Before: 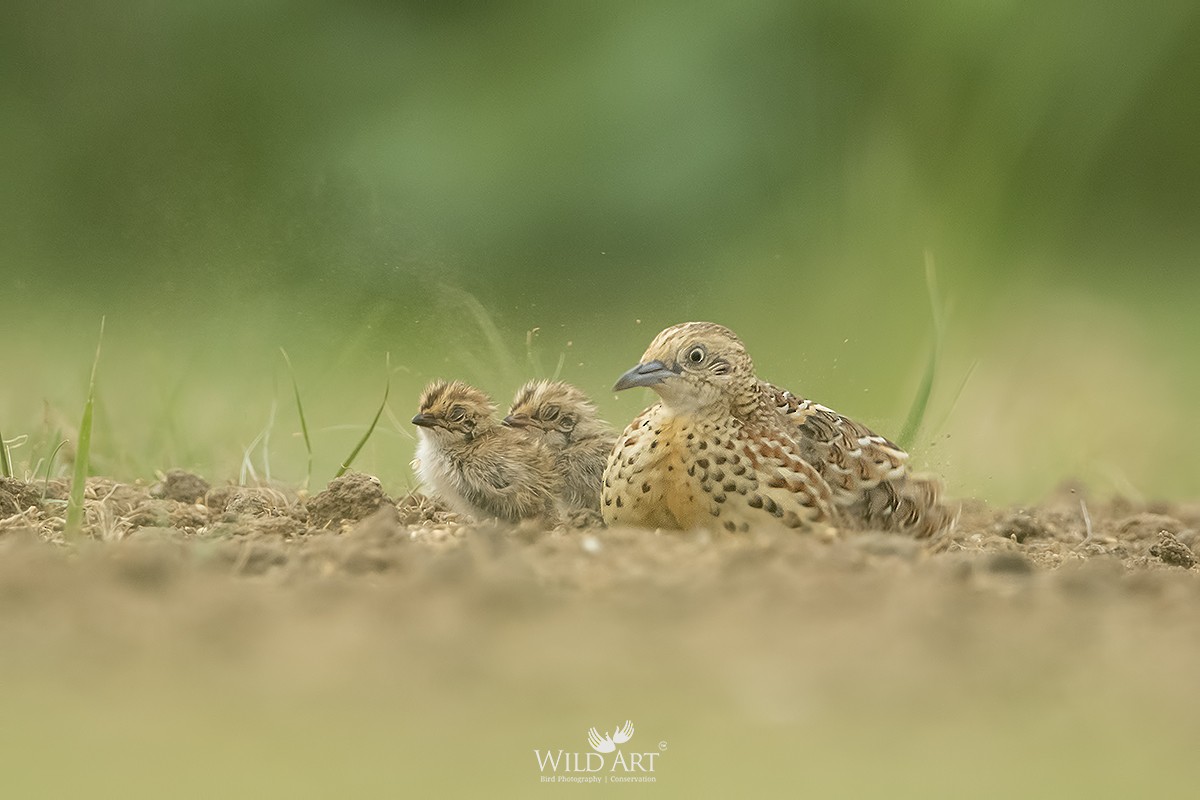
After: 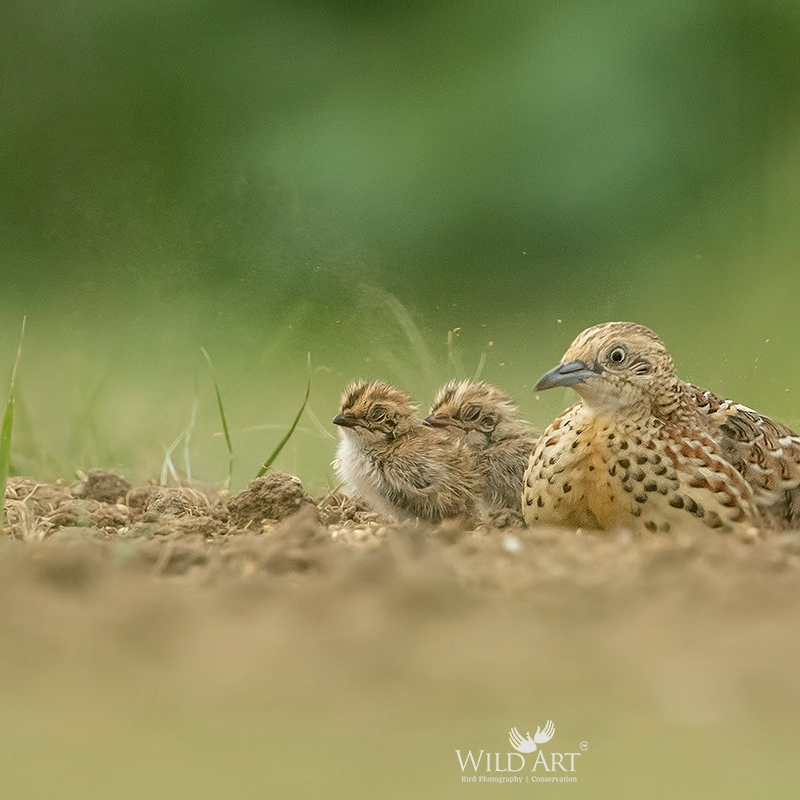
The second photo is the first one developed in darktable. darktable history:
local contrast: detail 130%
rotate and perspective: automatic cropping off
crop and rotate: left 6.617%, right 26.717%
exposure: exposure -0.242 EV, compensate highlight preservation false
